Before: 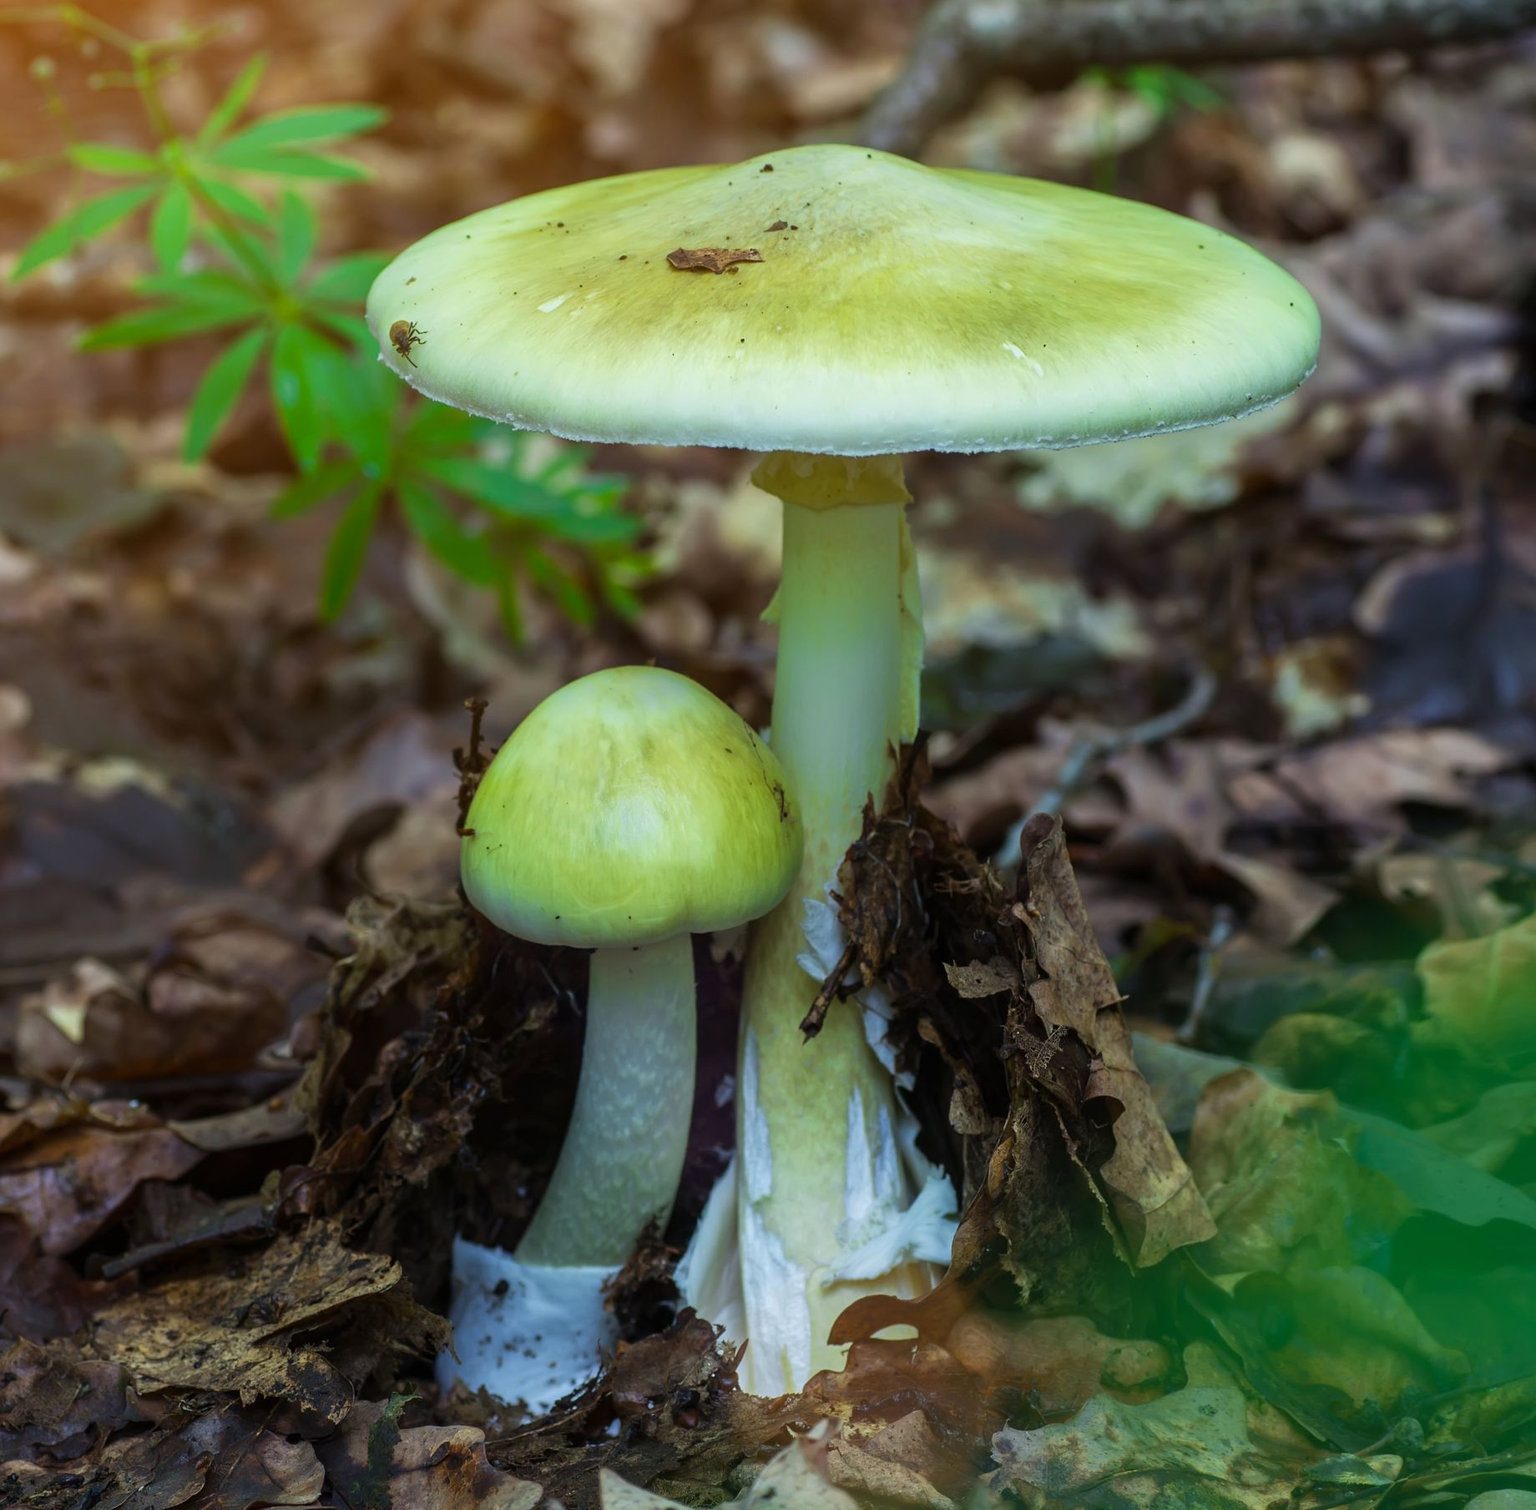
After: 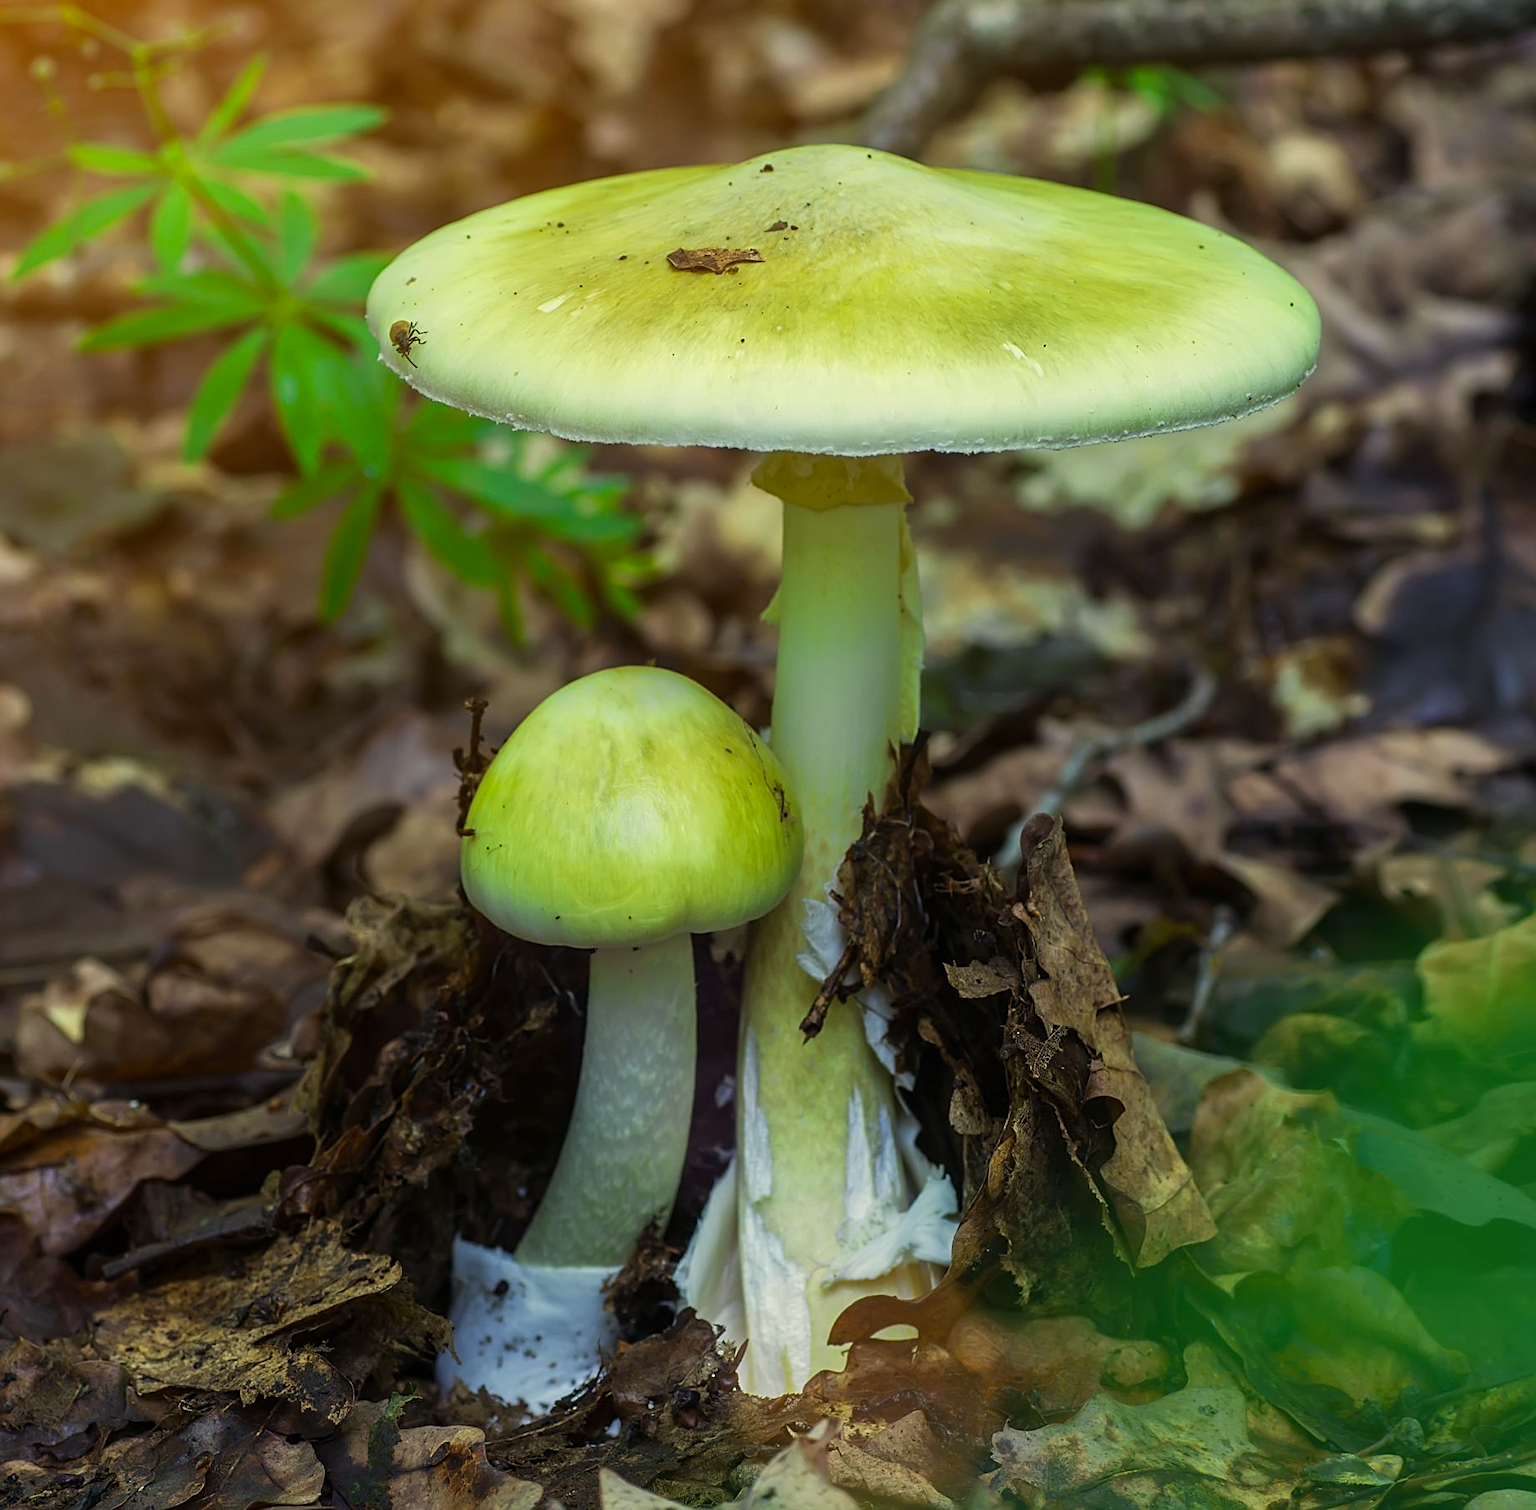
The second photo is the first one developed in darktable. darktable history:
color correction: highlights a* 1.29, highlights b* 18.22
color zones: curves: ch0 [(0.068, 0.464) (0.25, 0.5) (0.48, 0.508) (0.75, 0.536) (0.886, 0.476) (0.967, 0.456)]; ch1 [(0.066, 0.456) (0.25, 0.5) (0.616, 0.508) (0.746, 0.56) (0.934, 0.444)]
sharpen: on, module defaults
